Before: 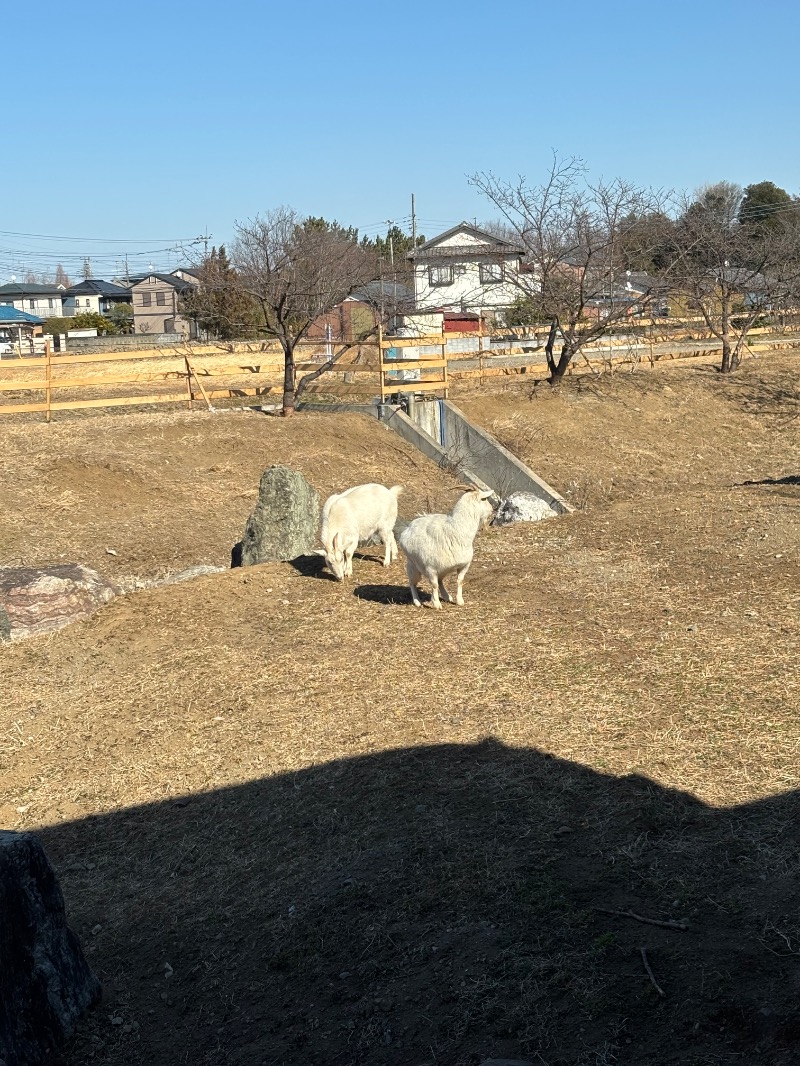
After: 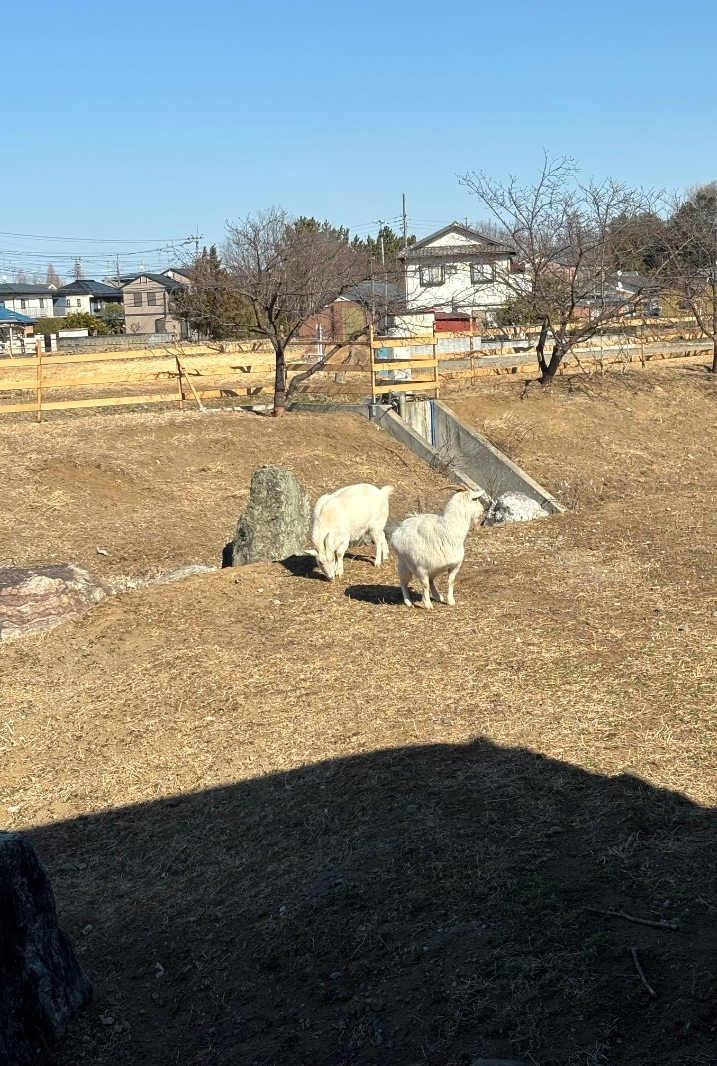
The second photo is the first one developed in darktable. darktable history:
crop and rotate: left 1.347%, right 8.992%
levels: levels [0, 0.492, 0.984]
